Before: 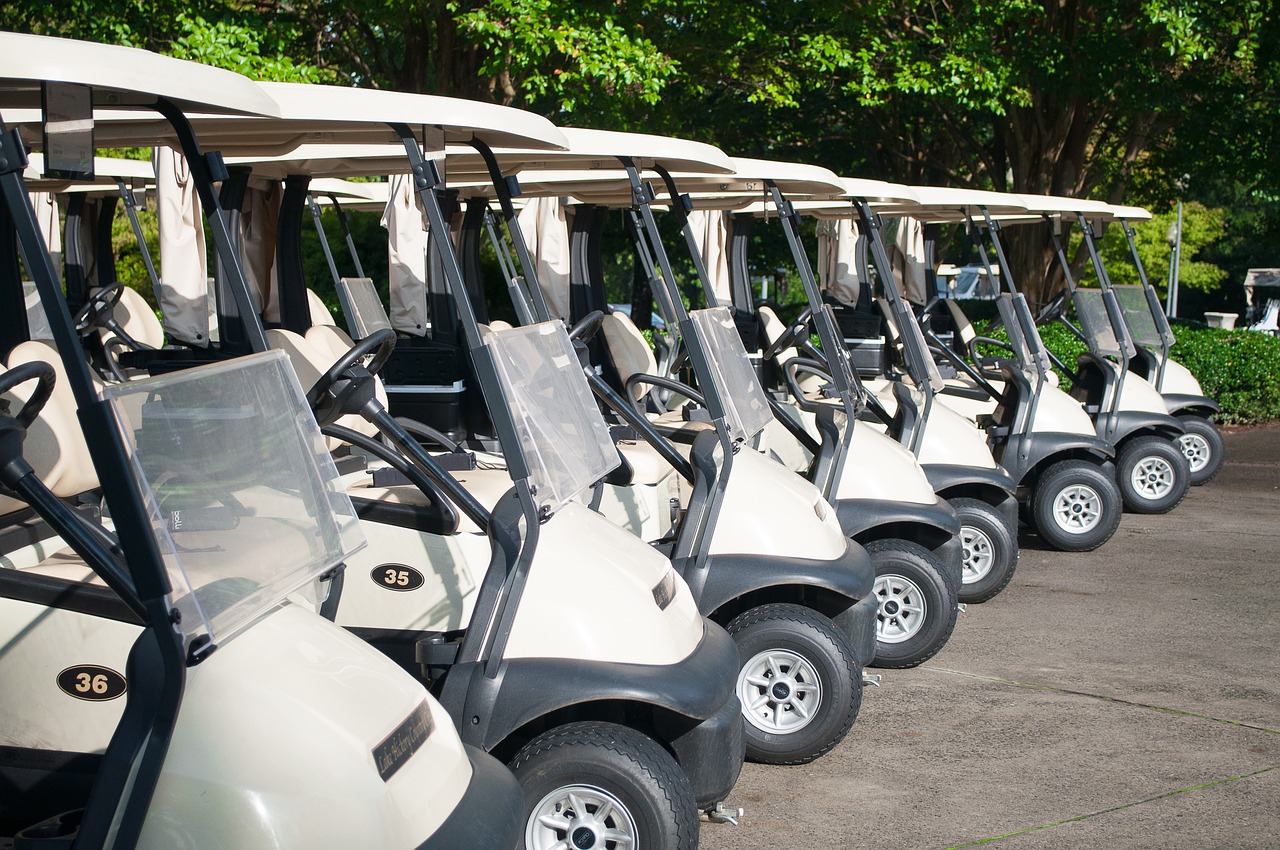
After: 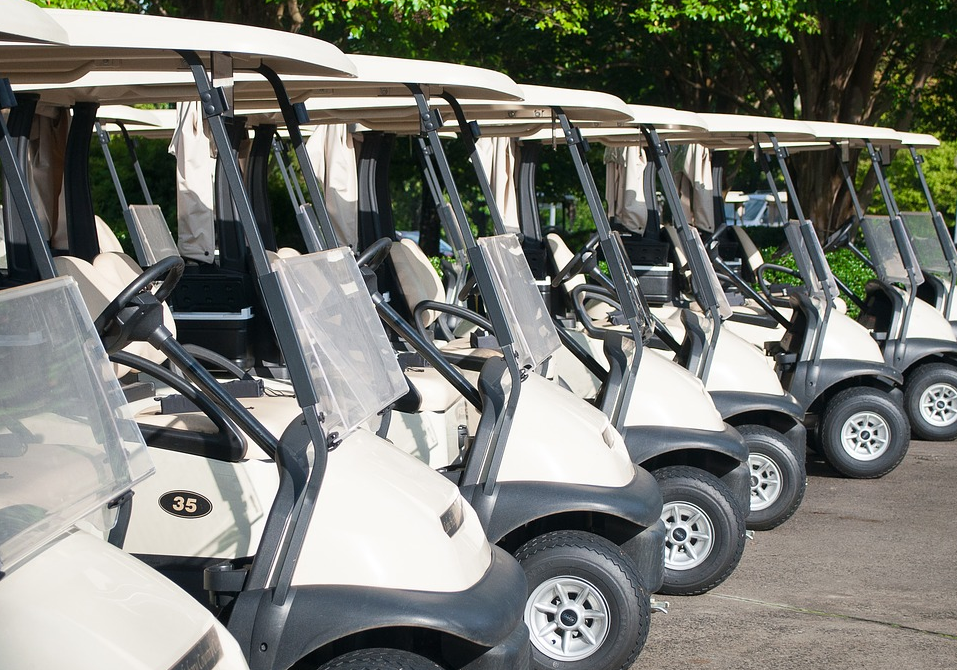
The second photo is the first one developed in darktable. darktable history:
crop: left 16.58%, top 8.596%, right 8.594%, bottom 12.491%
